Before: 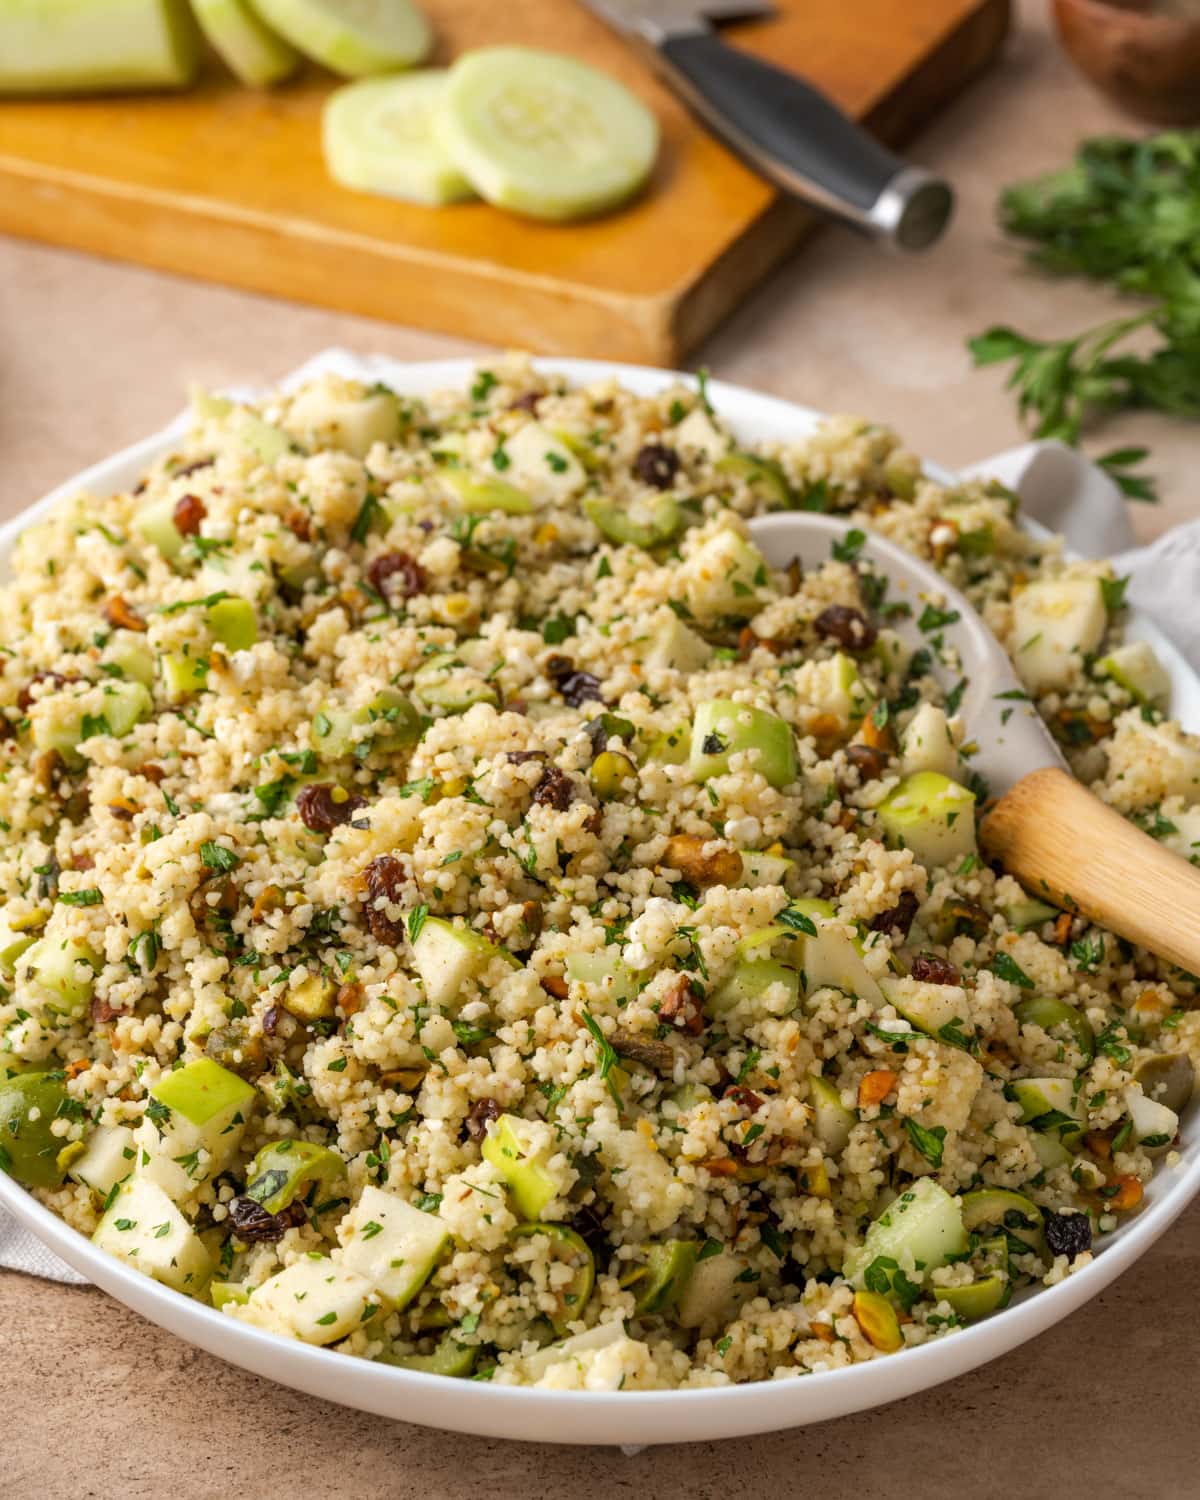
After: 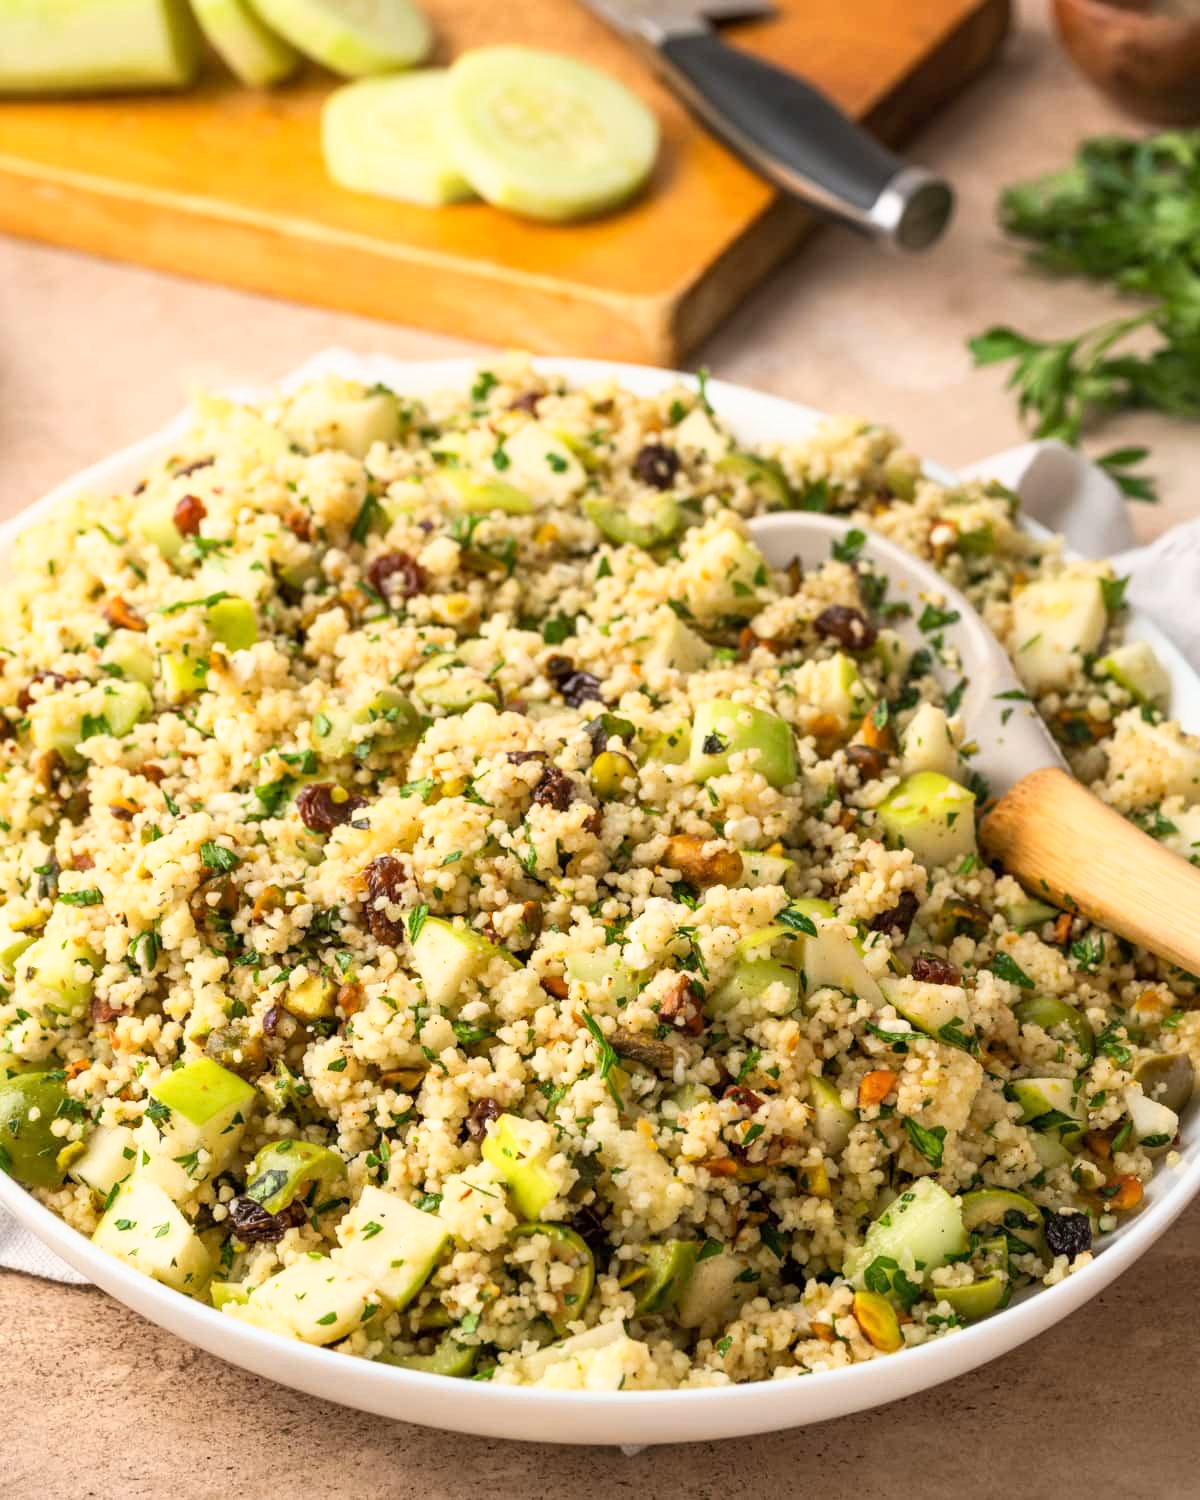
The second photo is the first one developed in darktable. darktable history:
exposure: exposure -0.151 EV, compensate highlight preservation false
white balance: red 1.009, blue 0.985
base curve: curves: ch0 [(0, 0) (0.557, 0.834) (1, 1)]
